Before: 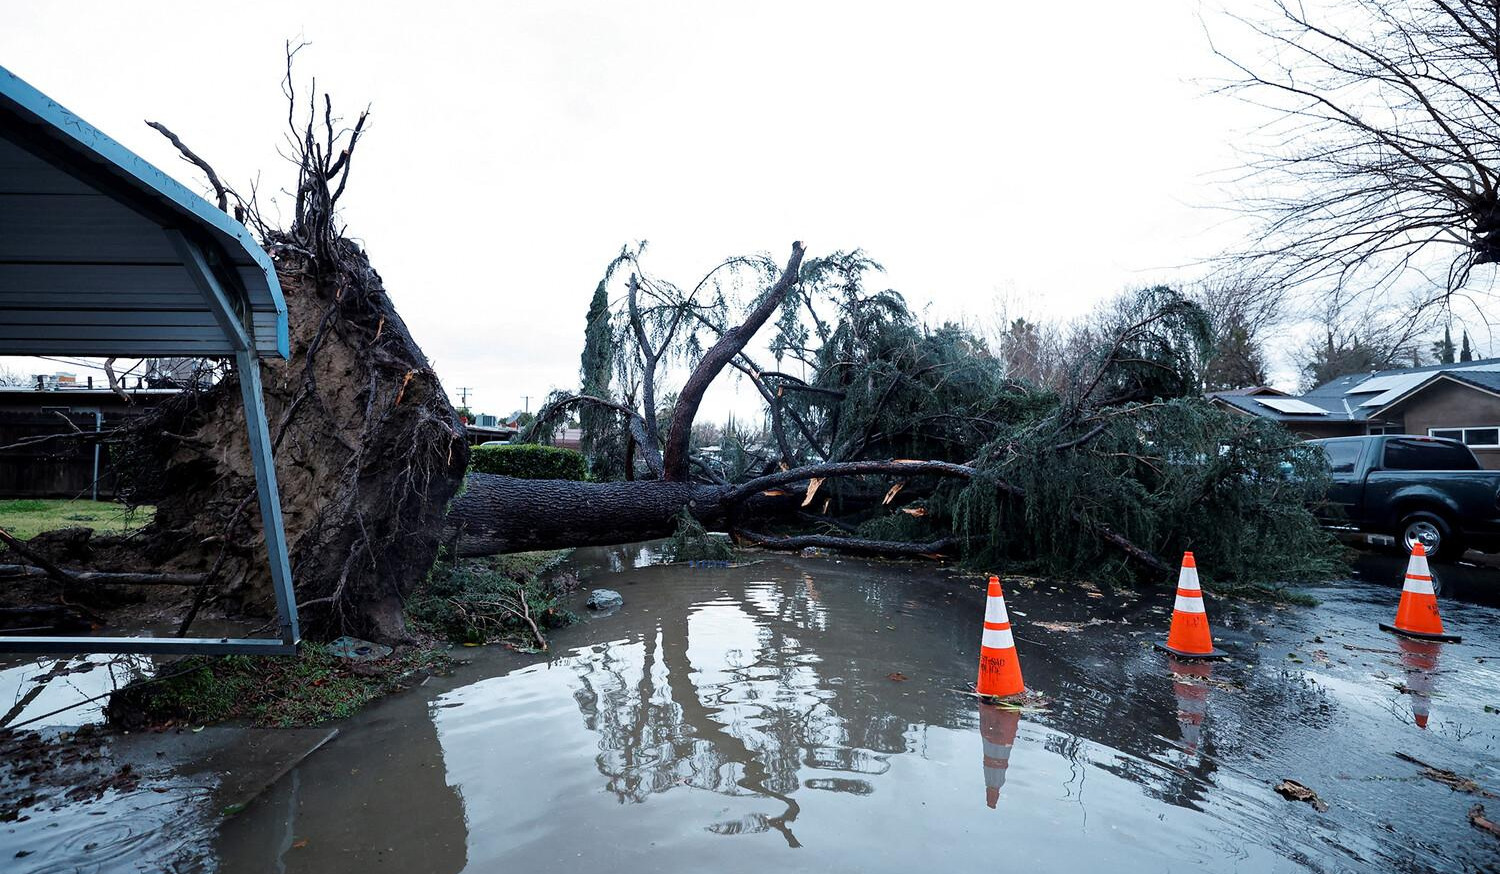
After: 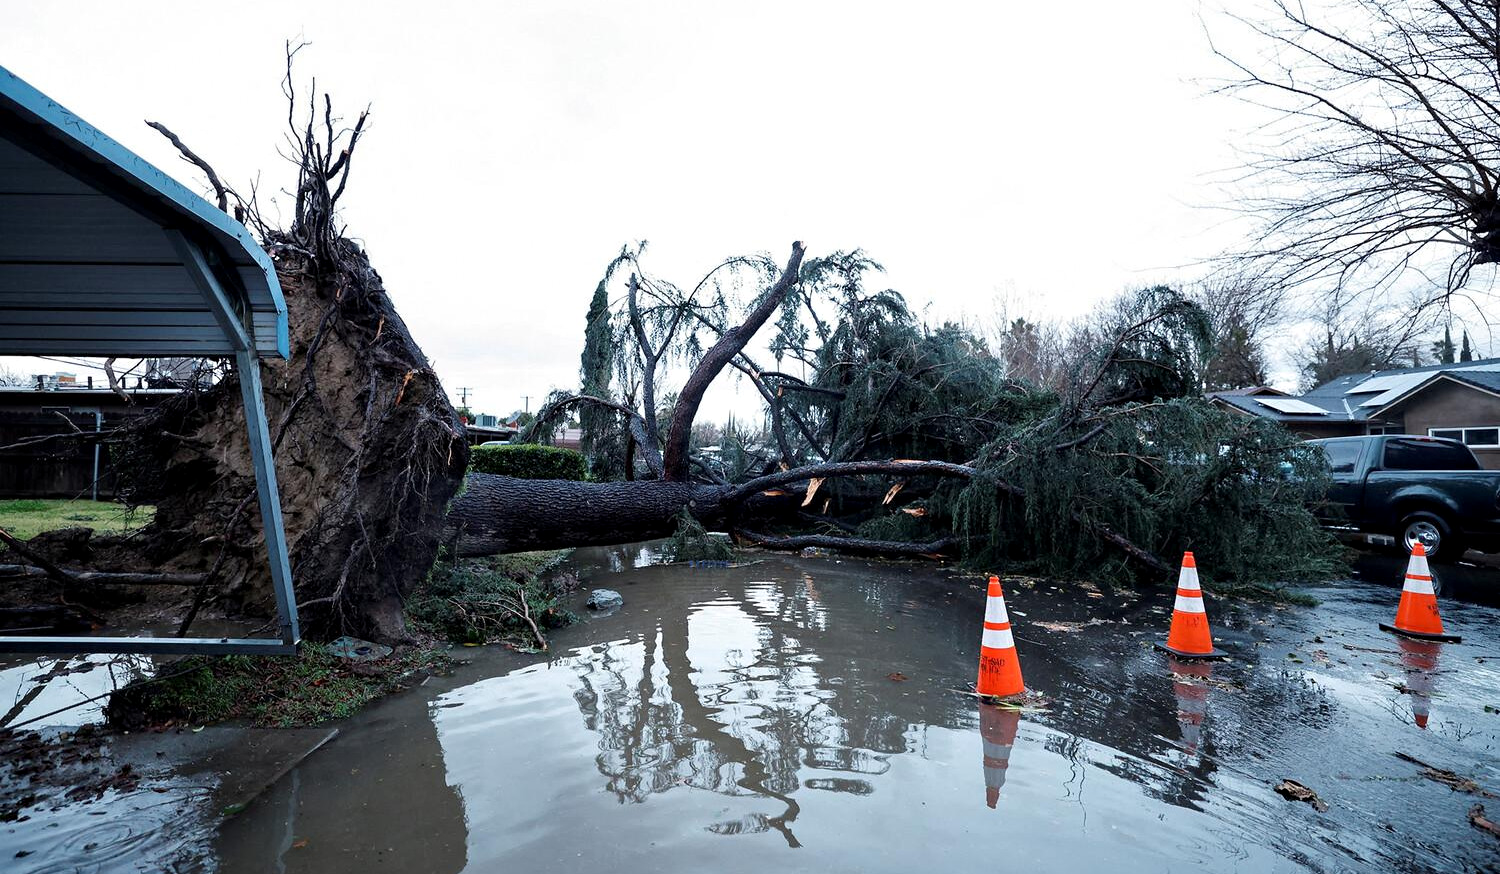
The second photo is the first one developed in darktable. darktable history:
contrast equalizer "[local contrast]": y [[0.509, 0.517, 0.523, 0.523, 0.517, 0.509], [0.5 ×6], [0.5 ×6], [0 ×6], [0 ×6]]
